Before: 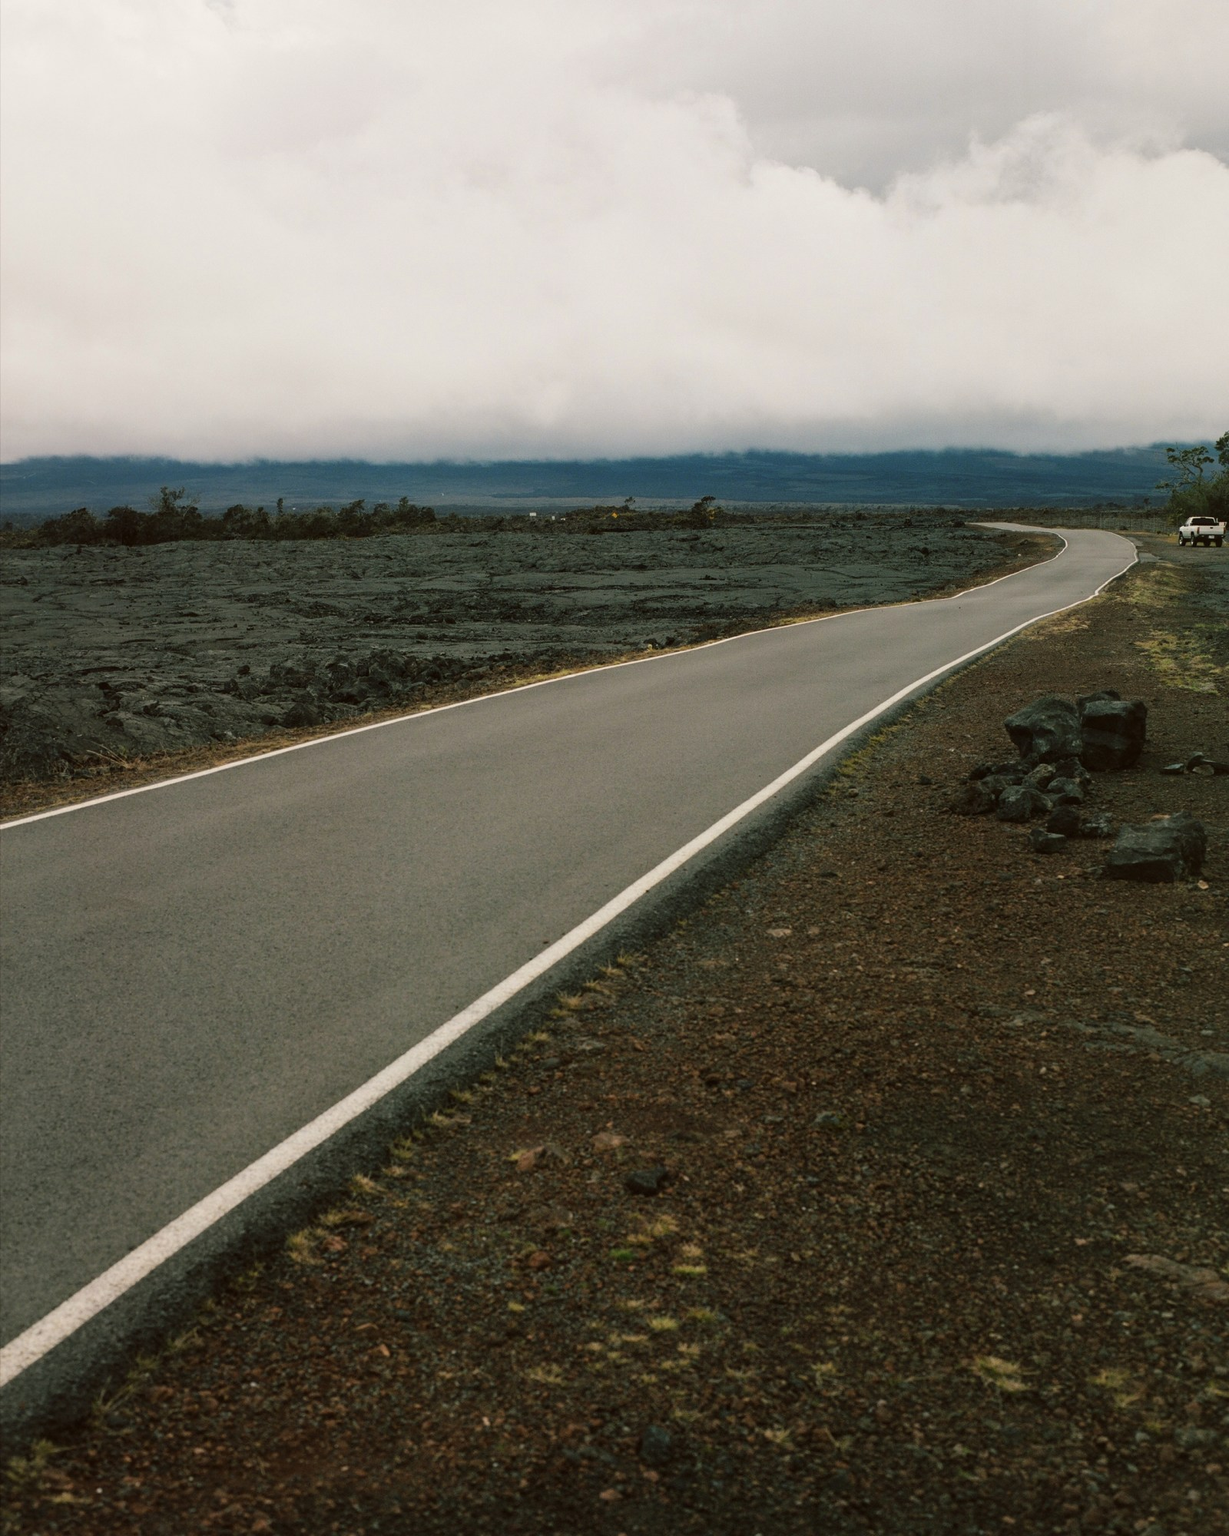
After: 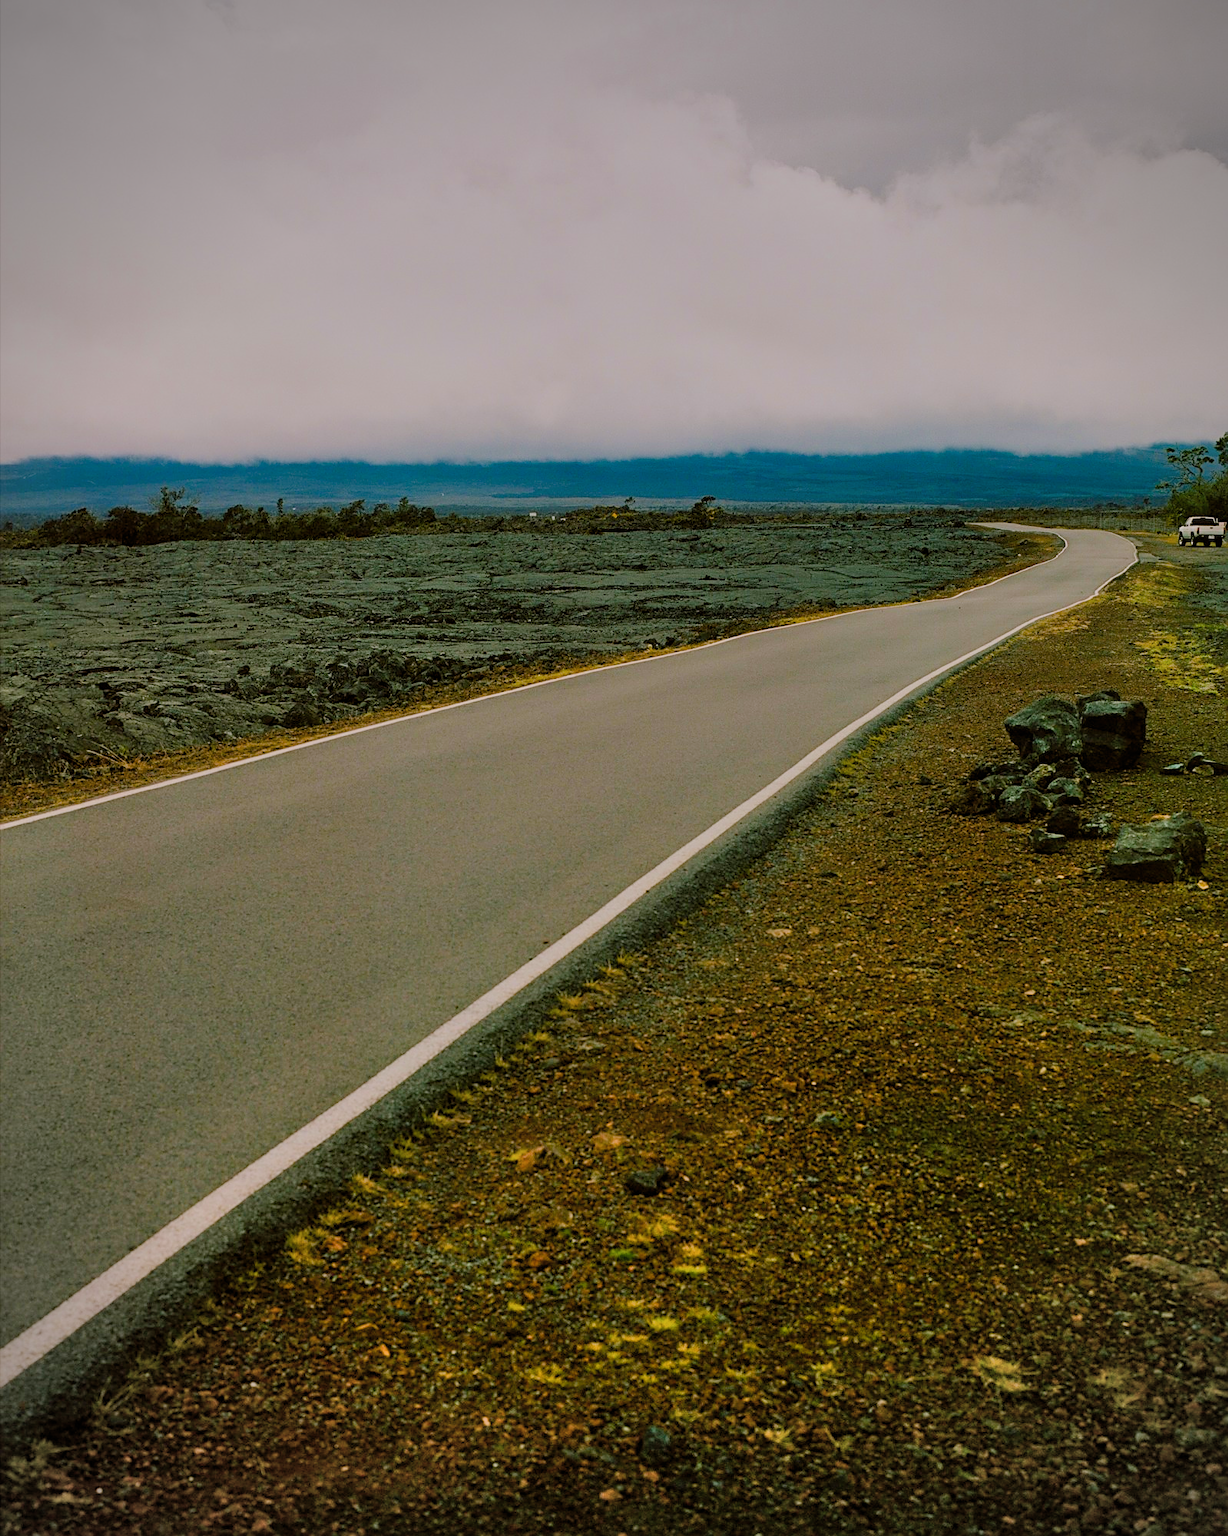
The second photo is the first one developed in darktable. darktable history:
sharpen: on, module defaults
shadows and highlights: low approximation 0.01, soften with gaussian
color balance rgb: highlights gain › chroma 2.072%, highlights gain › hue 293.71°, perceptual saturation grading › global saturation 34.813%, perceptual saturation grading › highlights -29.934%, perceptual saturation grading › shadows 35.257%, global vibrance 50.047%
filmic rgb: black relative exposure -8.8 EV, white relative exposure 4.99 EV, target black luminance 0%, hardness 3.77, latitude 66.39%, contrast 0.814, highlights saturation mix 11.2%, shadows ↔ highlights balance 20.3%
vignetting: on, module defaults
